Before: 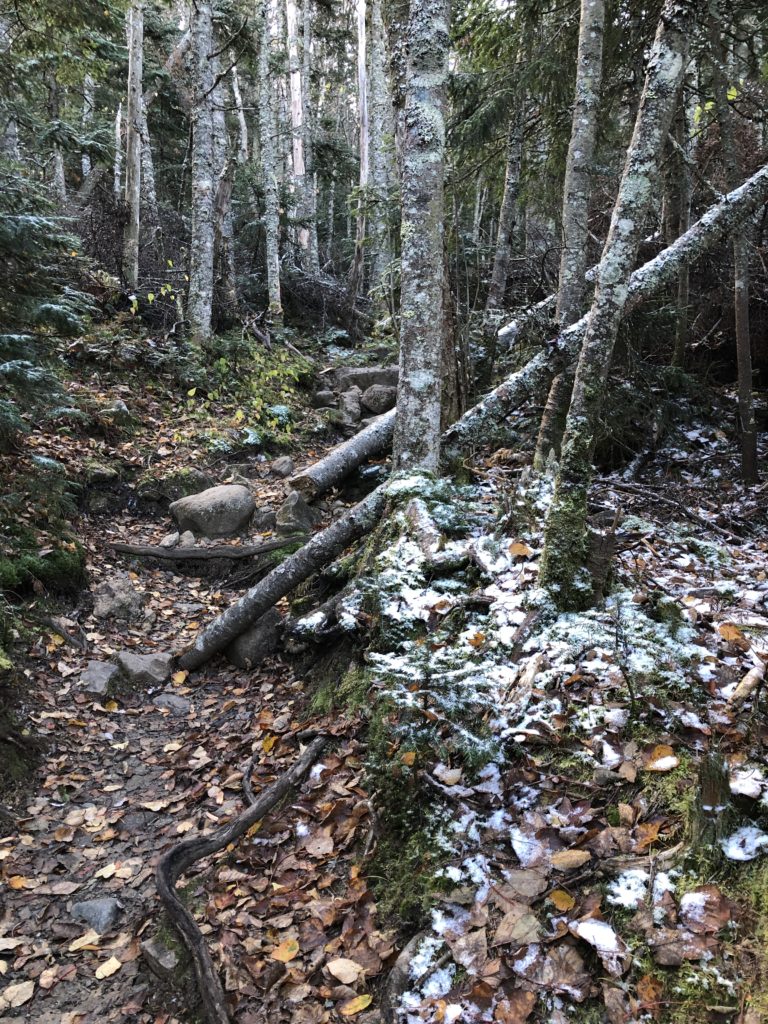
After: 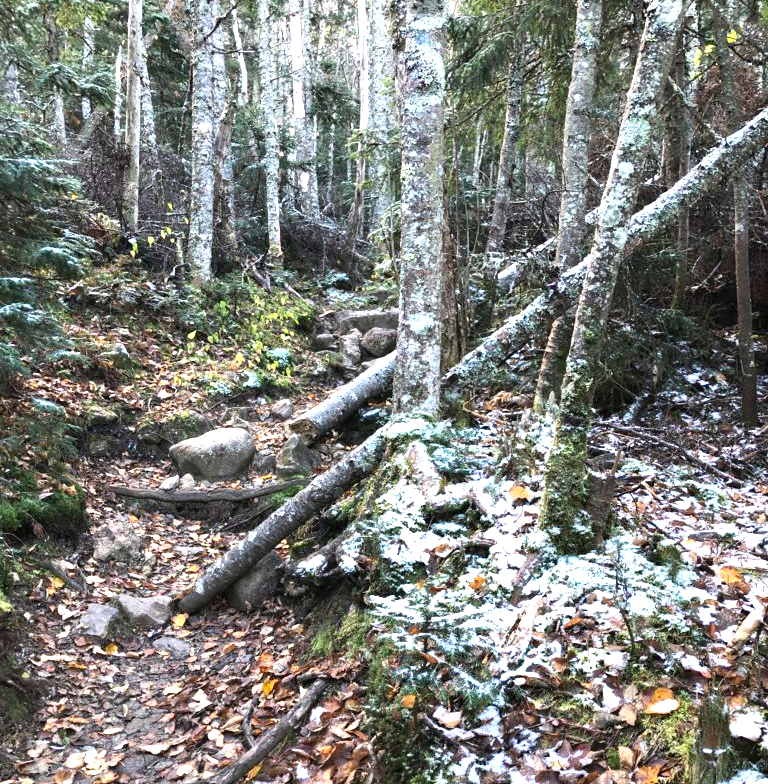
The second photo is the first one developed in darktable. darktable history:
crop: top 5.583%, bottom 17.792%
exposure: exposure 1.143 EV, compensate exposure bias true, compensate highlight preservation false
